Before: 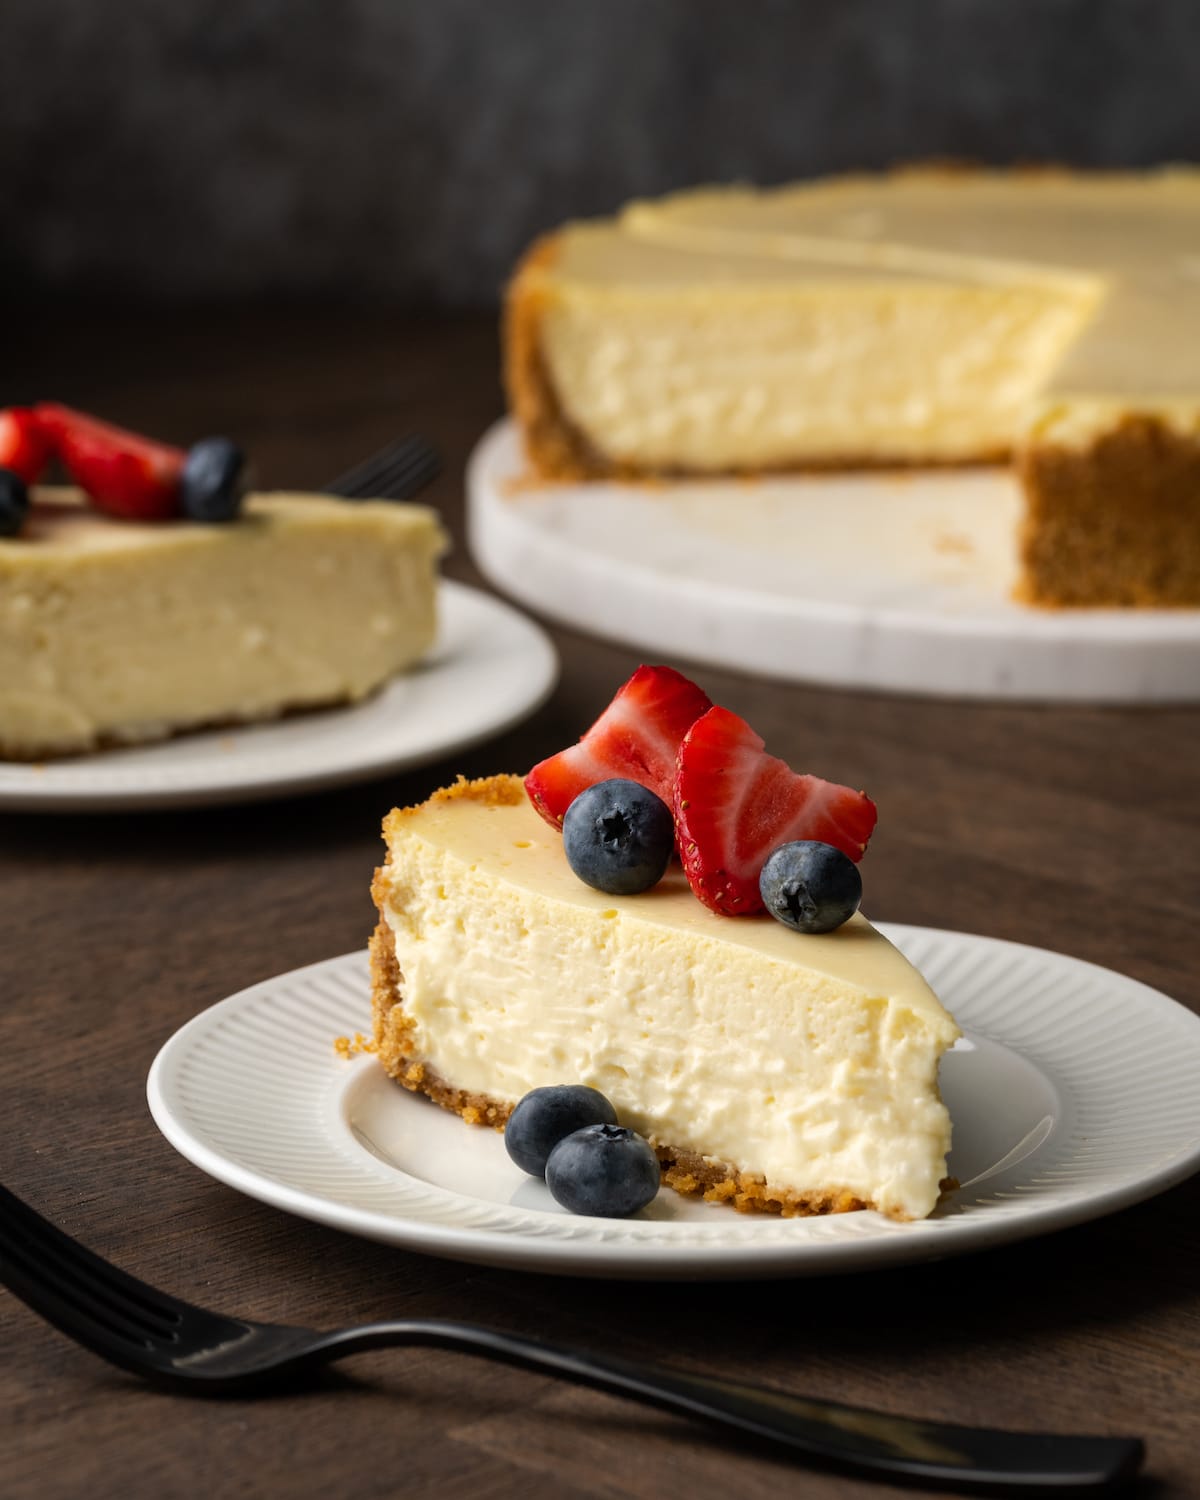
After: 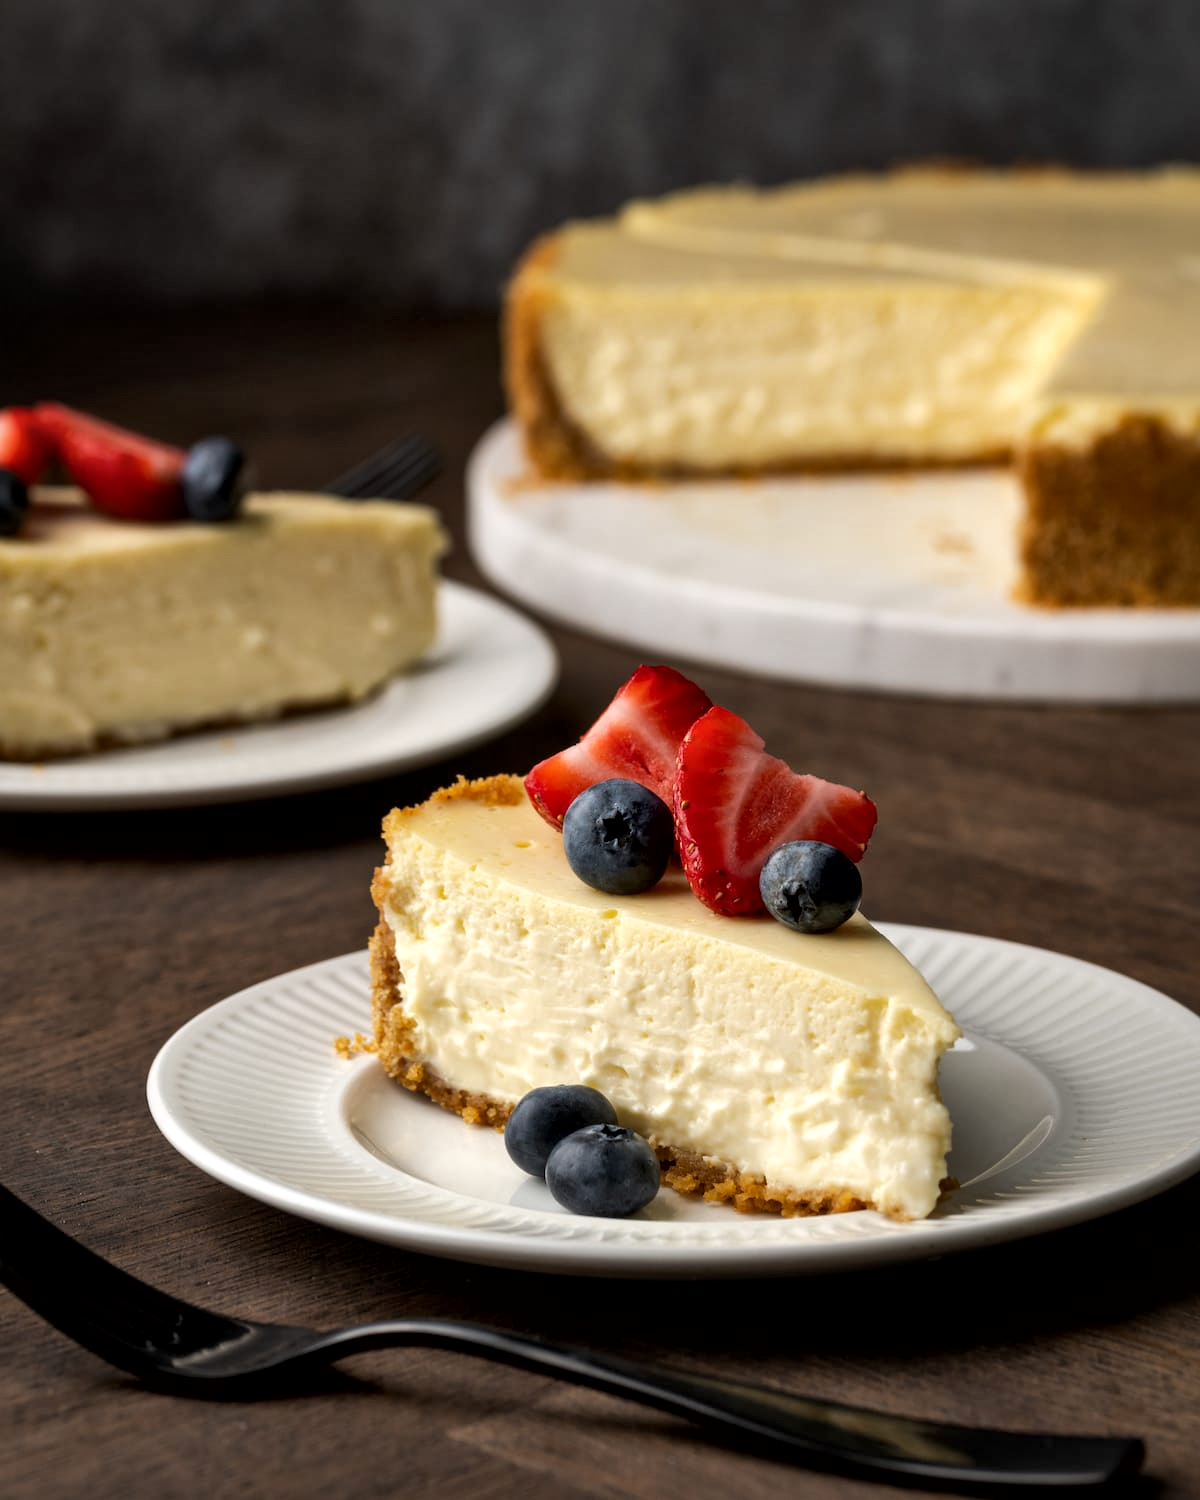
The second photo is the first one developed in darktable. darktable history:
local contrast: mode bilateral grid, contrast 25, coarseness 59, detail 151%, midtone range 0.2
